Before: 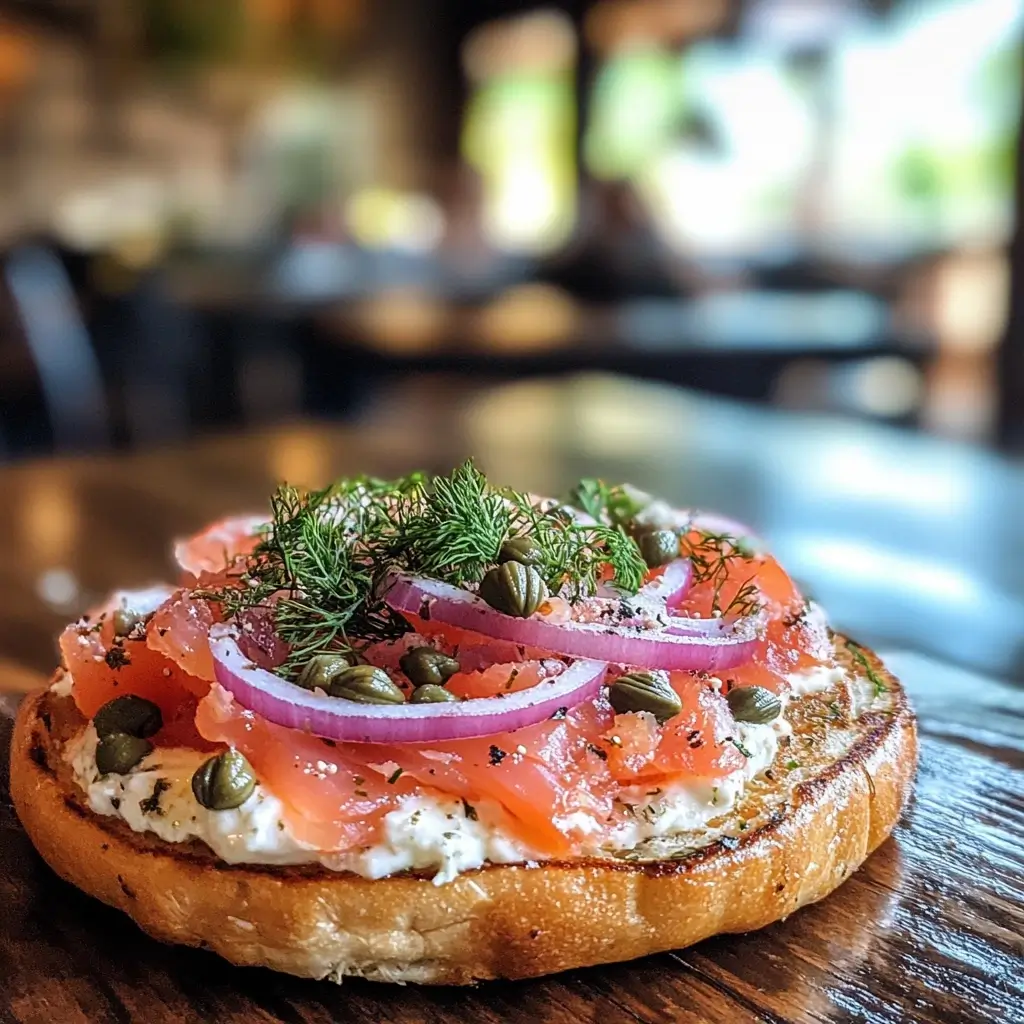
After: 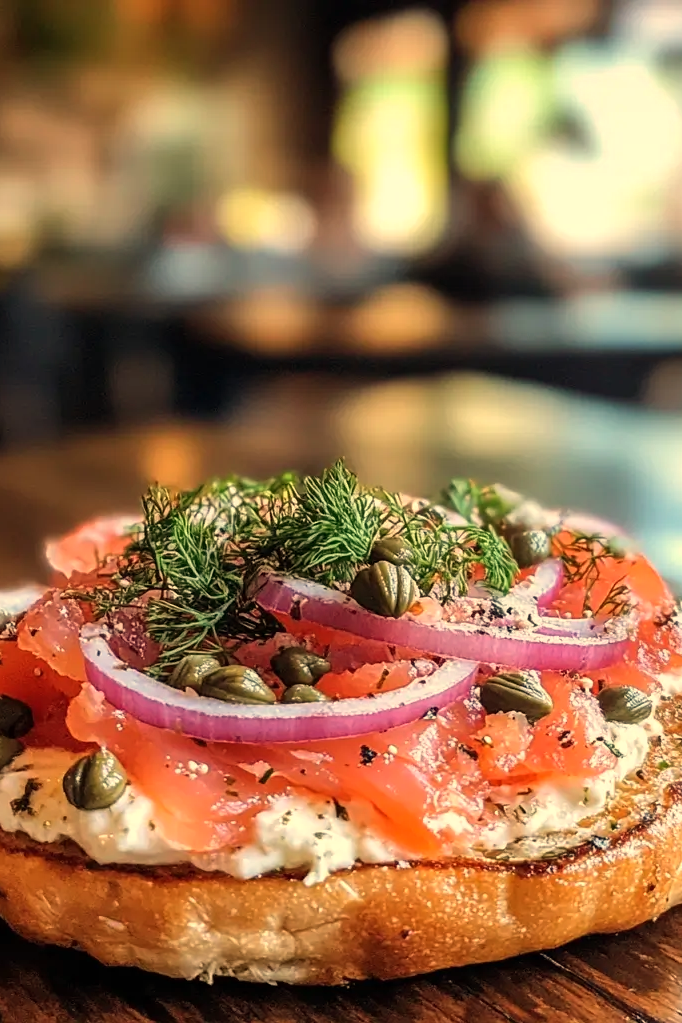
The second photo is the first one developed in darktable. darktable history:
crop and rotate: left 12.673%, right 20.66%
white balance: red 1.138, green 0.996, blue 0.812
